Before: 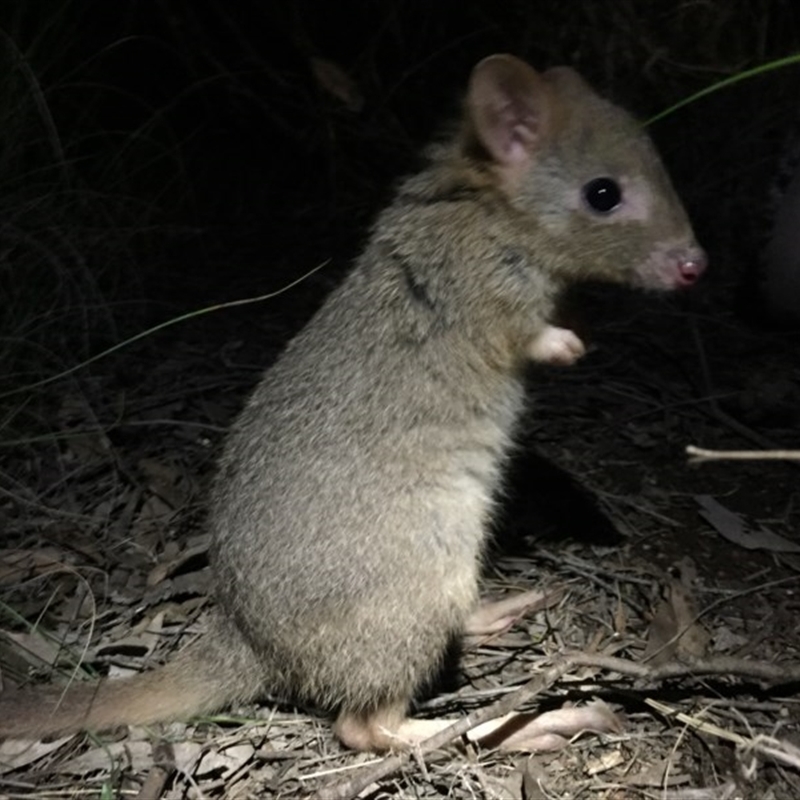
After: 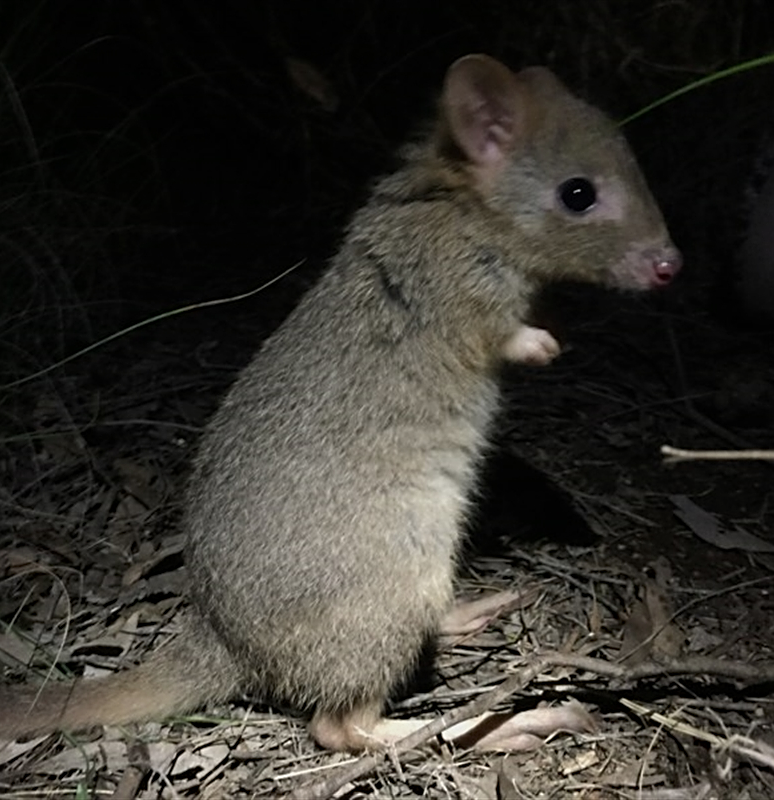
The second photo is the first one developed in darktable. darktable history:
exposure: exposure -0.251 EV, compensate highlight preservation false
tone equalizer: edges refinement/feathering 500, mask exposure compensation -1.57 EV, preserve details no
crop and rotate: left 3.247%
sharpen: on, module defaults
